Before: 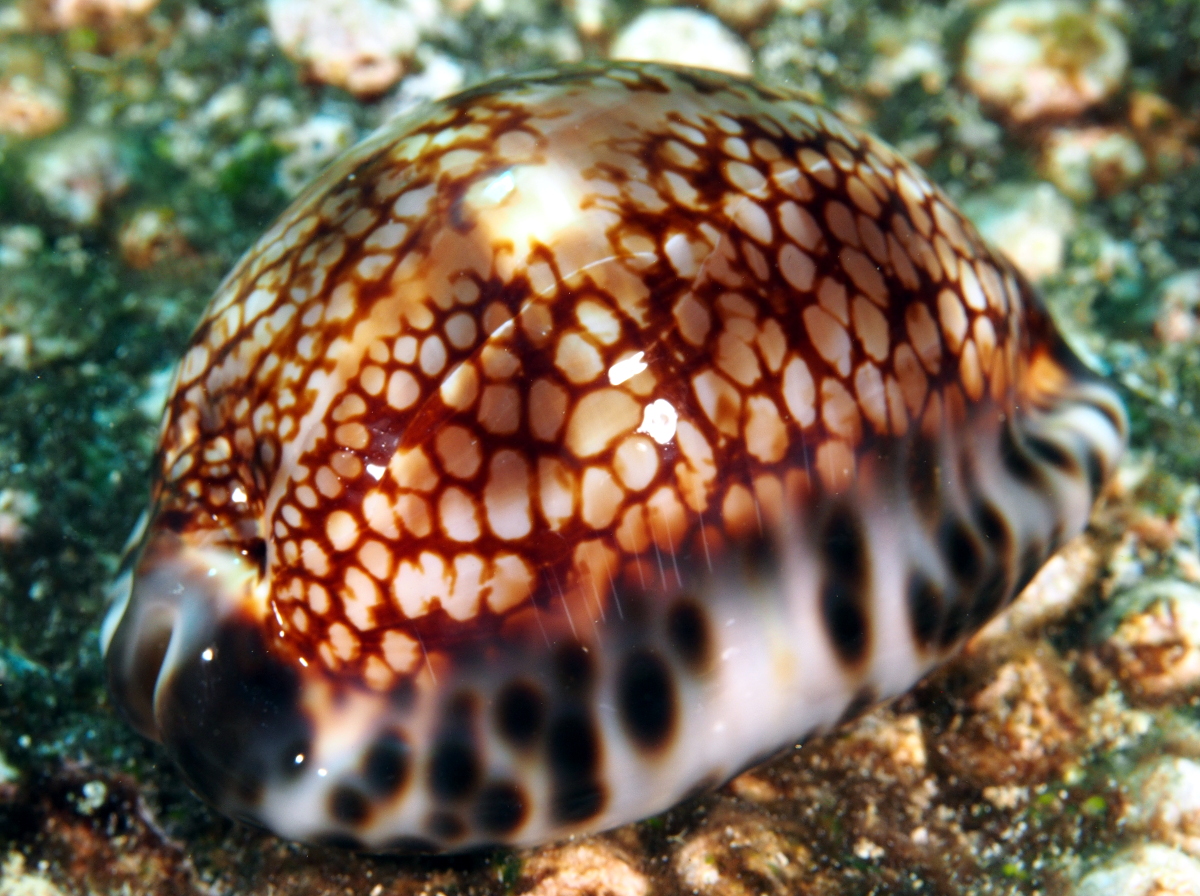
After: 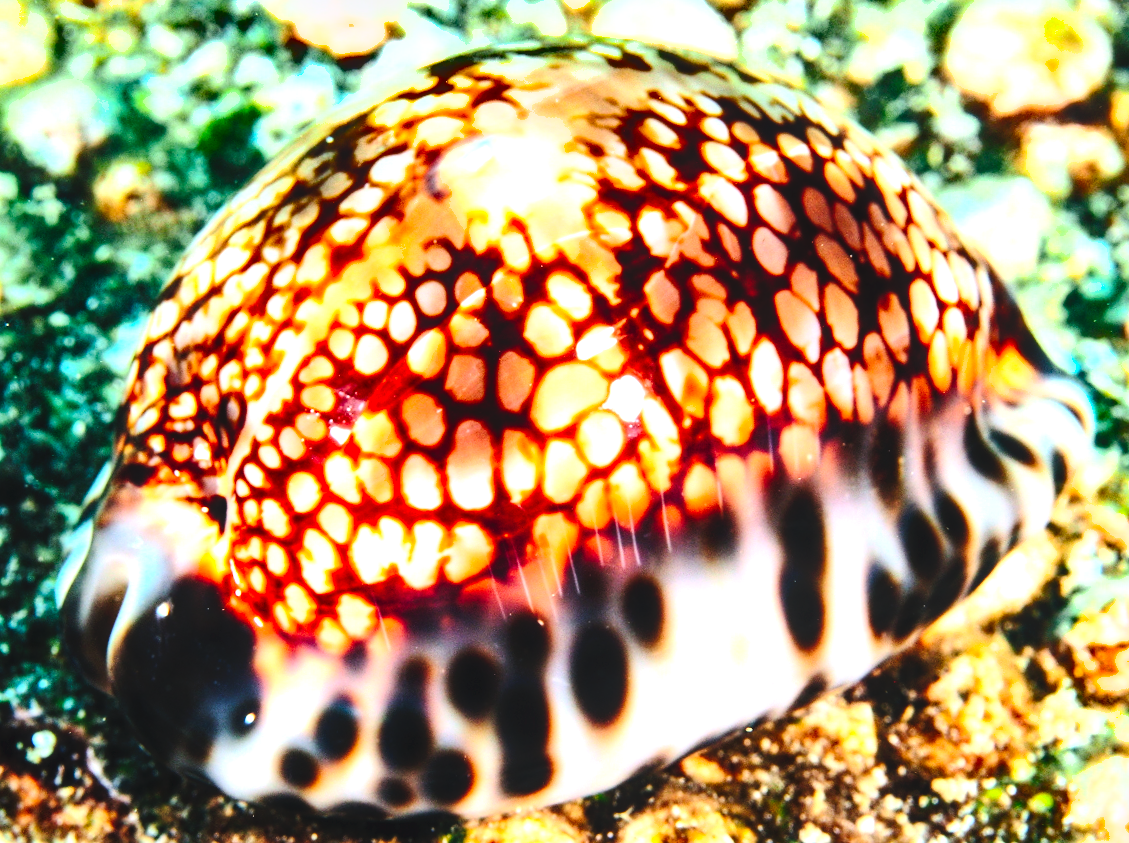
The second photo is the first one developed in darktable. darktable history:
tone equalizer: -8 EV -1.12 EV, -7 EV -1.02 EV, -6 EV -0.876 EV, -5 EV -0.557 EV, -3 EV 0.556 EV, -2 EV 0.865 EV, -1 EV 1.01 EV, +0 EV 1.07 EV, edges refinement/feathering 500, mask exposure compensation -1.57 EV, preserve details no
tone curve: curves: ch0 [(0, 0) (0.003, 0.007) (0.011, 0.009) (0.025, 0.014) (0.044, 0.022) (0.069, 0.029) (0.1, 0.037) (0.136, 0.052) (0.177, 0.083) (0.224, 0.121) (0.277, 0.177) (0.335, 0.258) (0.399, 0.351) (0.468, 0.454) (0.543, 0.557) (0.623, 0.654) (0.709, 0.744) (0.801, 0.825) (0.898, 0.909) (1, 1)], preserve colors none
local contrast: detail 114%
crop and rotate: angle -2.71°
shadows and highlights: soften with gaussian
exposure: black level correction 0.001, exposure 1.128 EV, compensate highlight preservation false
contrast brightness saturation: contrast 0.201, brightness 0.16, saturation 0.226
